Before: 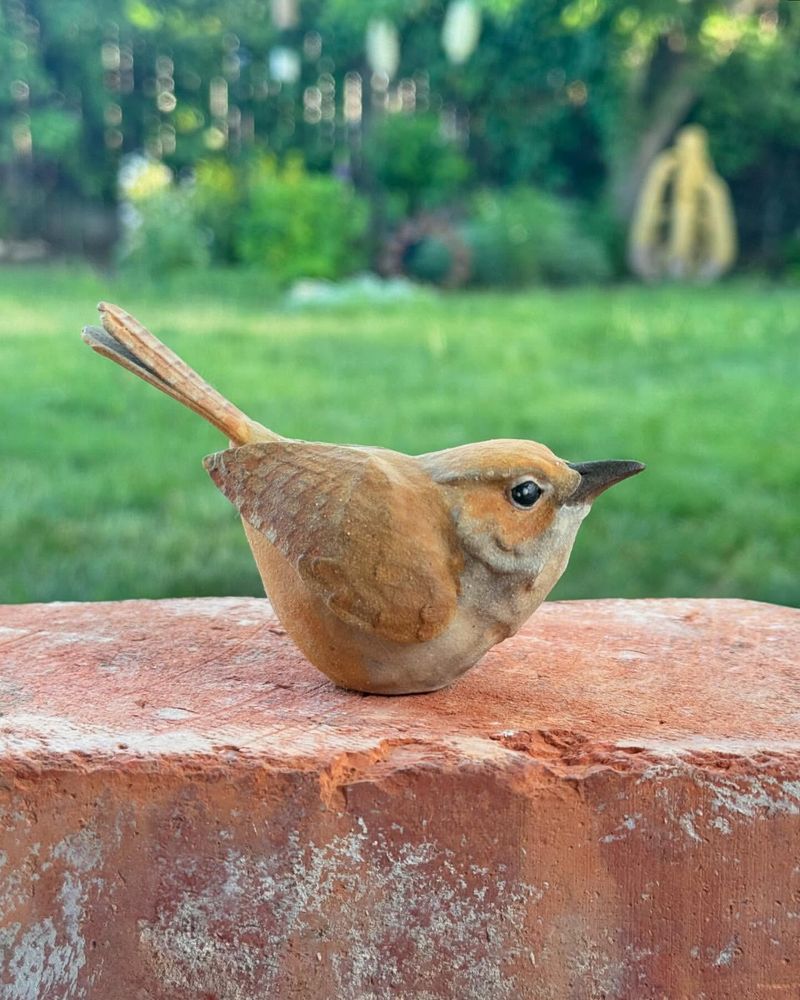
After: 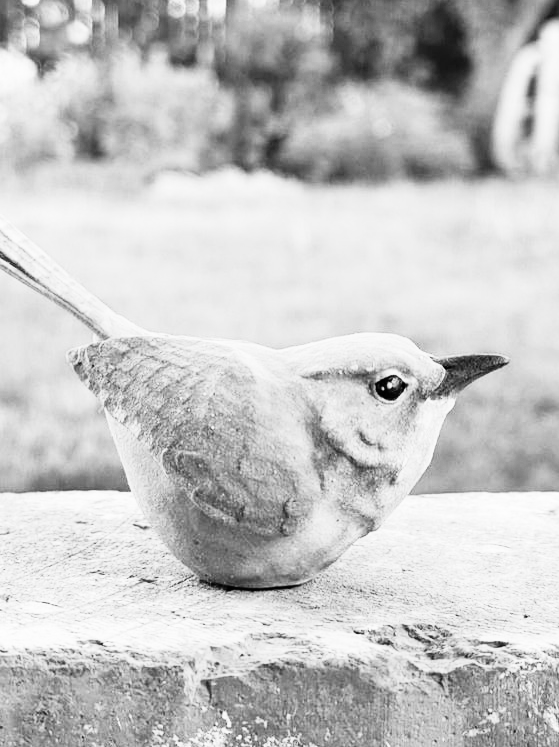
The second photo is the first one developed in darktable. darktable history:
rgb curve: curves: ch0 [(0, 0) (0.21, 0.15) (0.24, 0.21) (0.5, 0.75) (0.75, 0.96) (0.89, 0.99) (1, 1)]; ch1 [(0, 0.02) (0.21, 0.13) (0.25, 0.2) (0.5, 0.67) (0.75, 0.9) (0.89, 0.97) (1, 1)]; ch2 [(0, 0.02) (0.21, 0.13) (0.25, 0.2) (0.5, 0.67) (0.75, 0.9) (0.89, 0.97) (1, 1)], compensate middle gray true
crop and rotate: left 17.046%, top 10.659%, right 12.989%, bottom 14.553%
monochrome: on, module defaults
